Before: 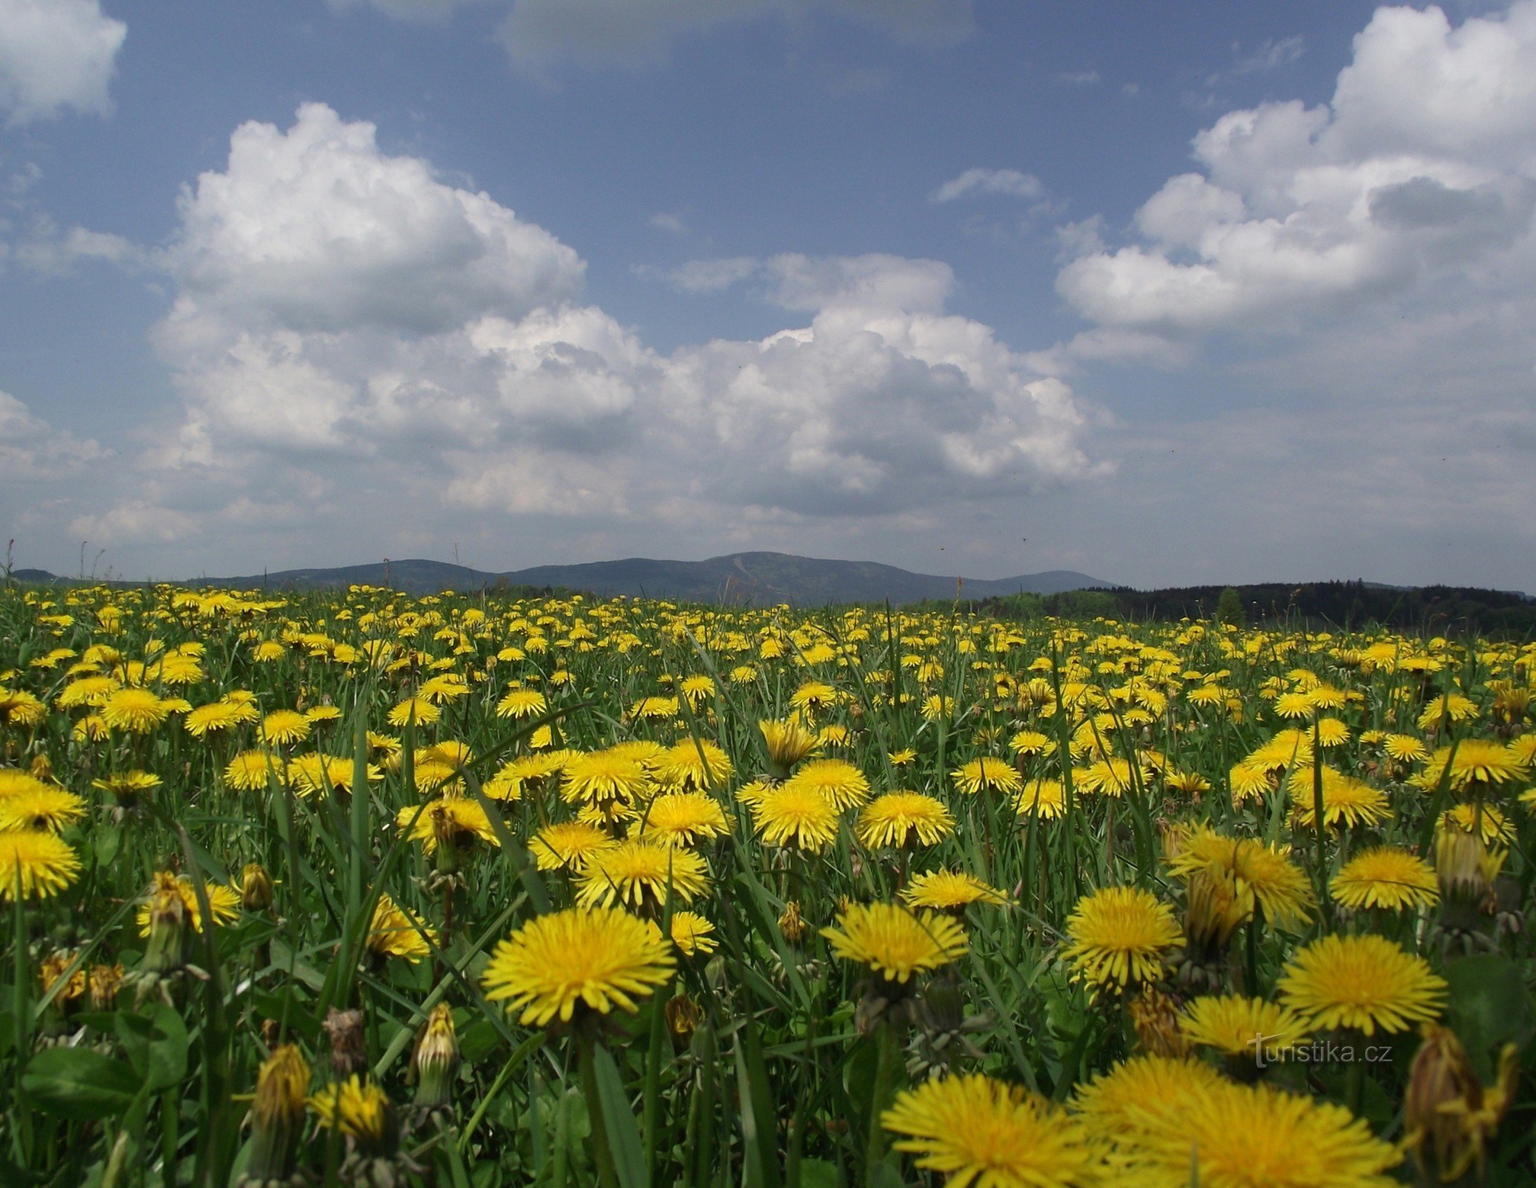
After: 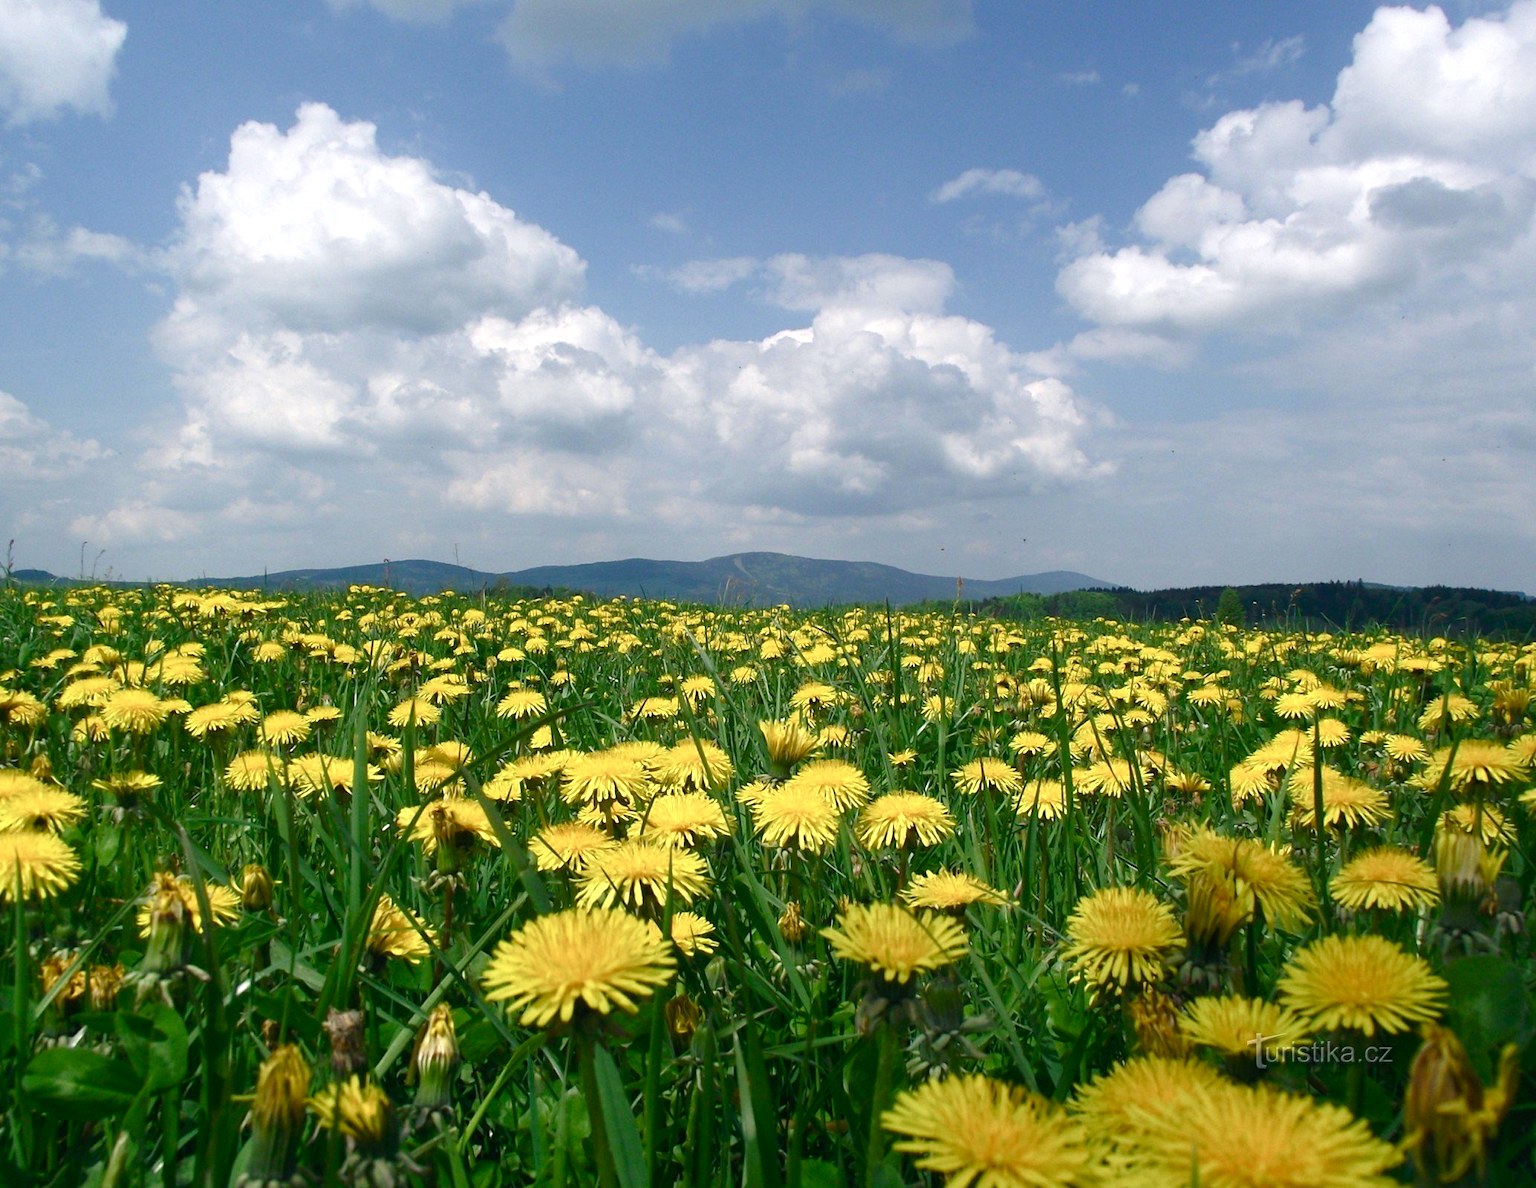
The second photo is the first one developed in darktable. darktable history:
color balance rgb: power › luminance -7.655%, power › chroma 1.124%, power › hue 216.14°, perceptual saturation grading › global saturation 14.289%, perceptual saturation grading › highlights -30.164%, perceptual saturation grading › shadows 51.09%, global vibrance 9.52%
exposure: black level correction 0, exposure 0.691 EV, compensate highlight preservation false
